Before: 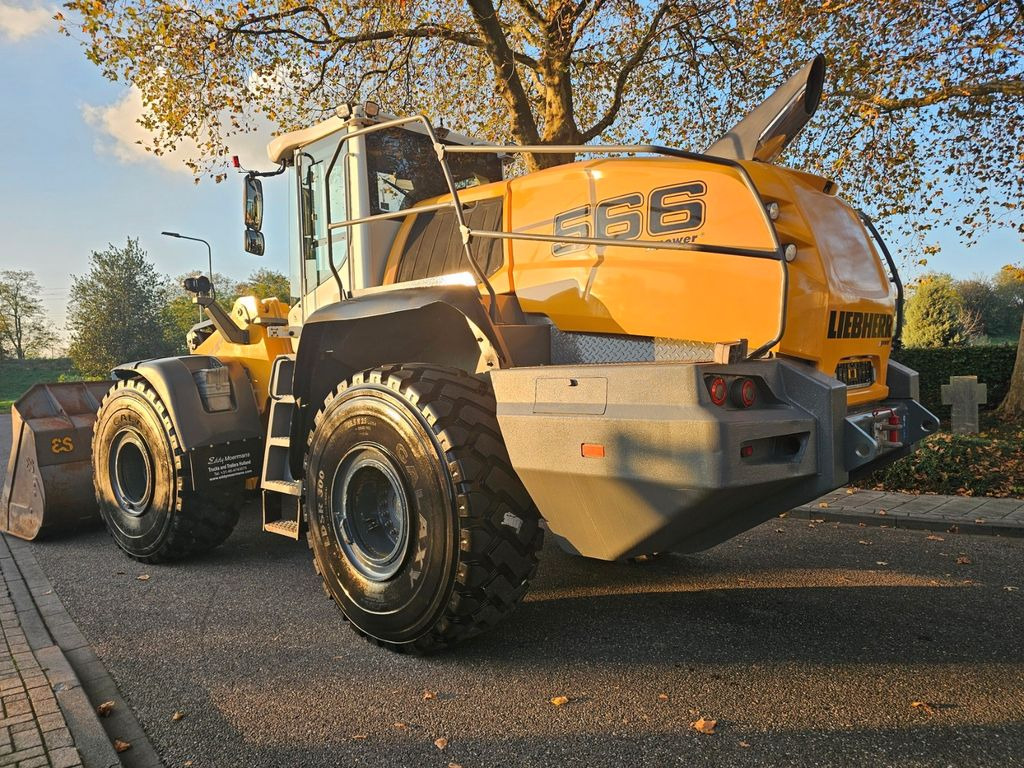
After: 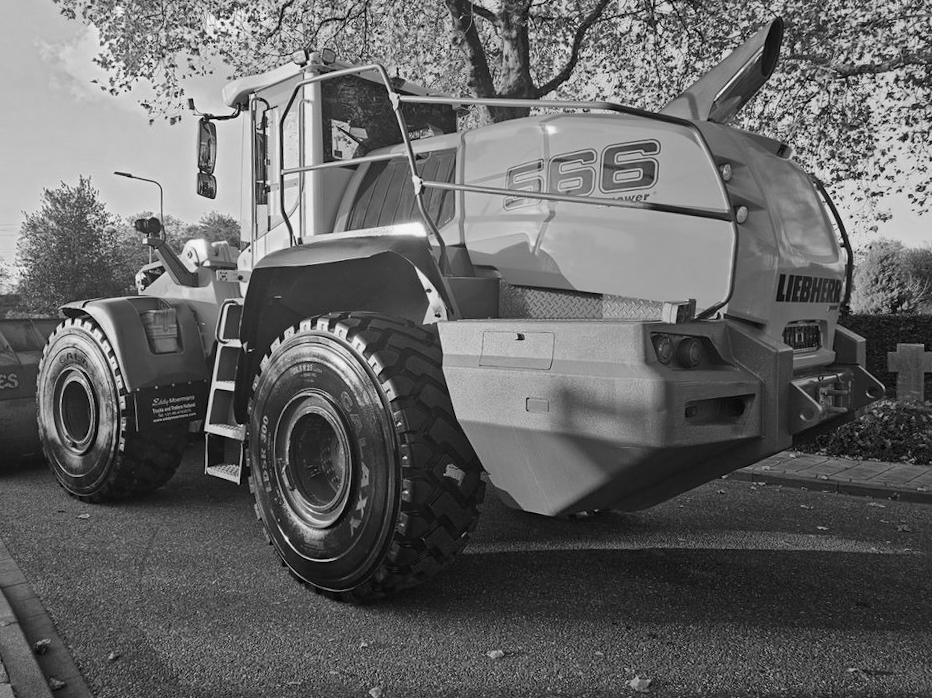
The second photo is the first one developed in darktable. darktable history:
color calibration: output gray [0.267, 0.423, 0.261, 0], illuminant as shot in camera, x 0.358, y 0.373, temperature 4628.91 K
crop and rotate: angle -2.01°, left 3.131%, top 4.332%, right 1.651%, bottom 0.541%
color zones: curves: ch0 [(0, 0.5) (0.143, 0.5) (0.286, 0.5) (0.429, 0.5) (0.571, 0.5) (0.714, 0.476) (0.857, 0.5) (1, 0.5)]; ch2 [(0, 0.5) (0.143, 0.5) (0.286, 0.5) (0.429, 0.5) (0.571, 0.5) (0.714, 0.487) (0.857, 0.5) (1, 0.5)]
